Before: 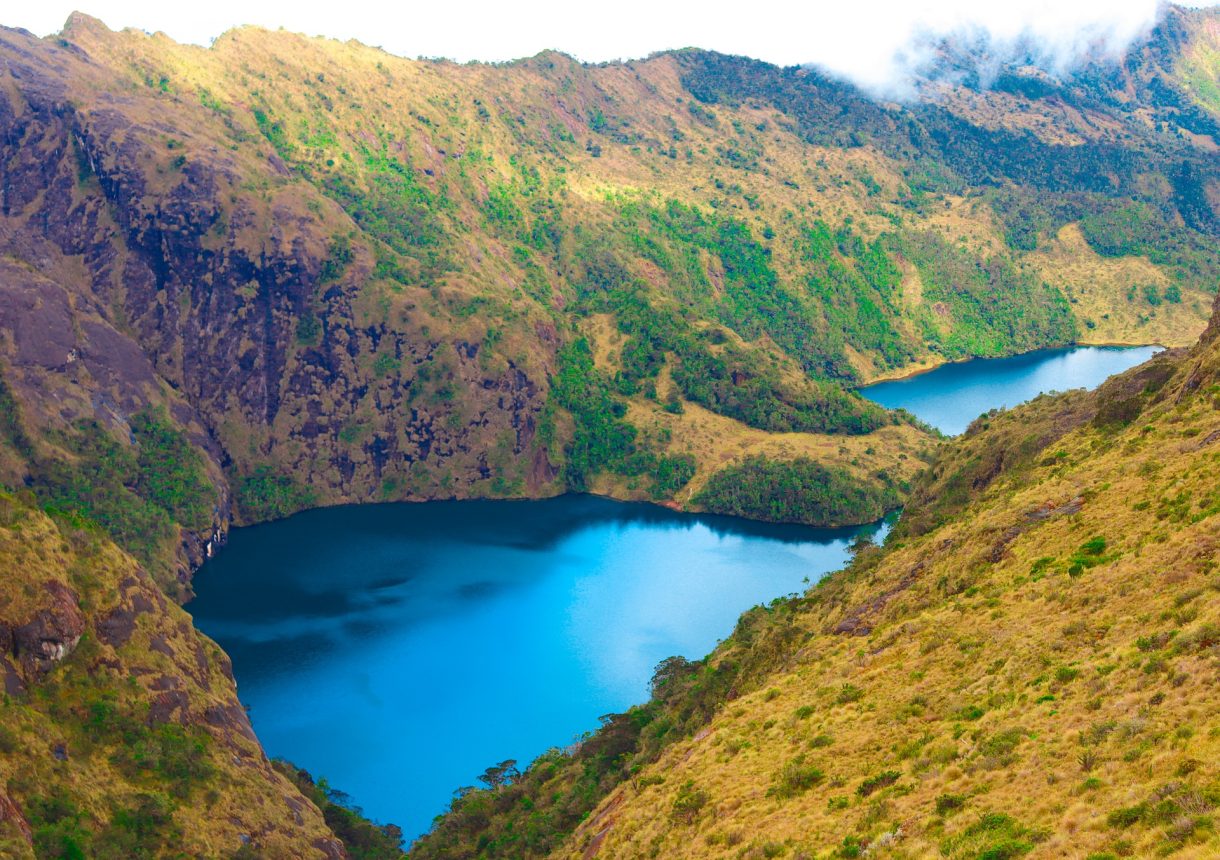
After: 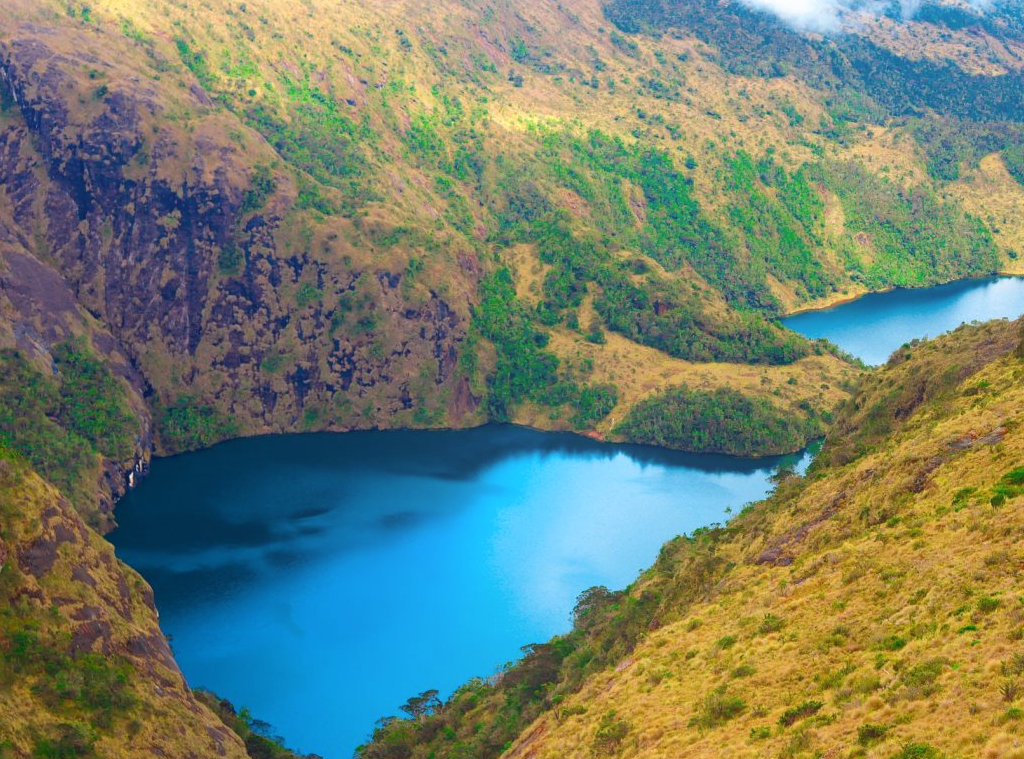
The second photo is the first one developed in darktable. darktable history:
bloom: size 38%, threshold 95%, strength 30%
crop: left 6.446%, top 8.188%, right 9.538%, bottom 3.548%
tone equalizer: on, module defaults
